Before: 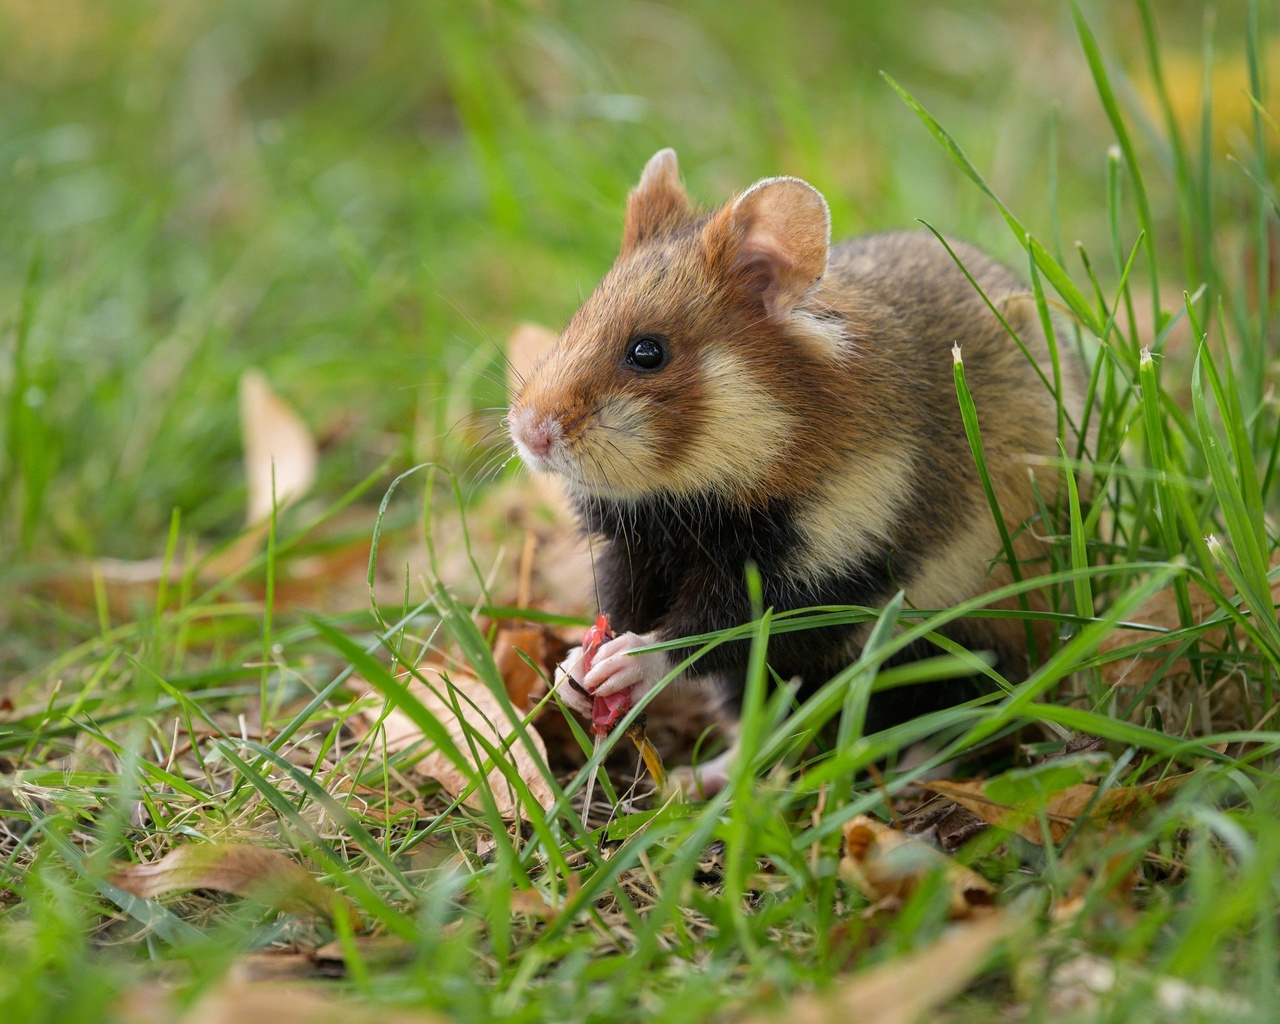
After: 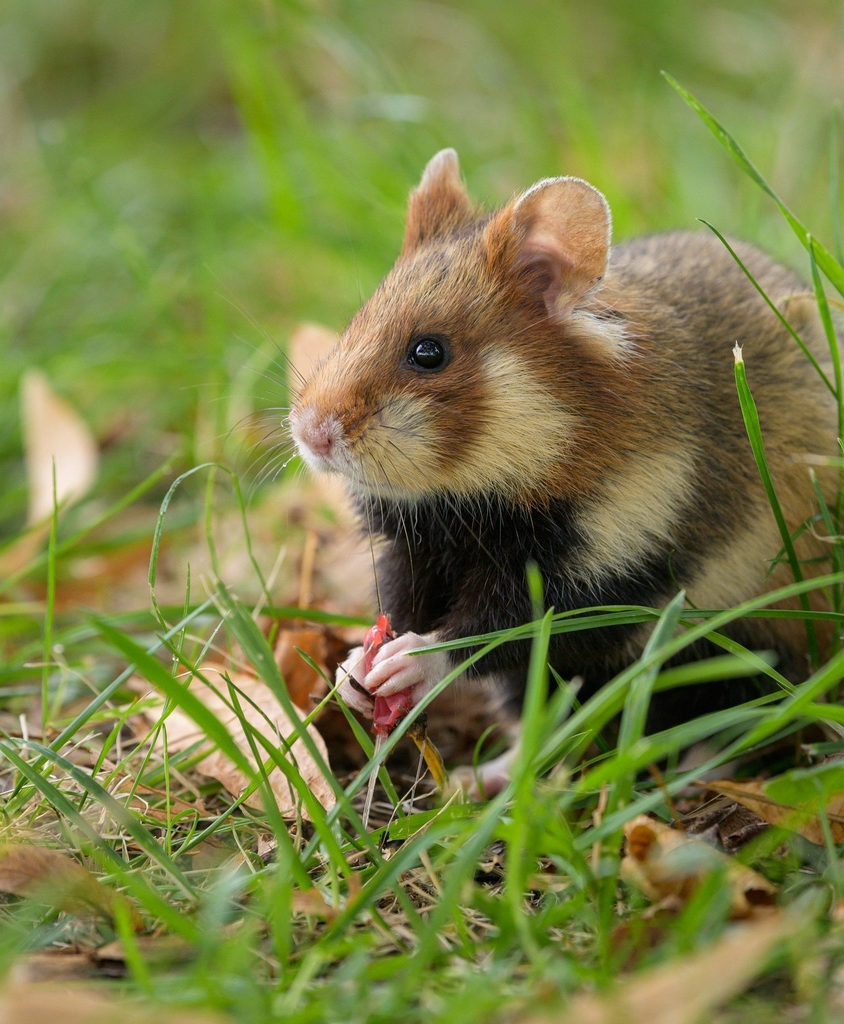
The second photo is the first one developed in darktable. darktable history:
crop: left 17.18%, right 16.881%
